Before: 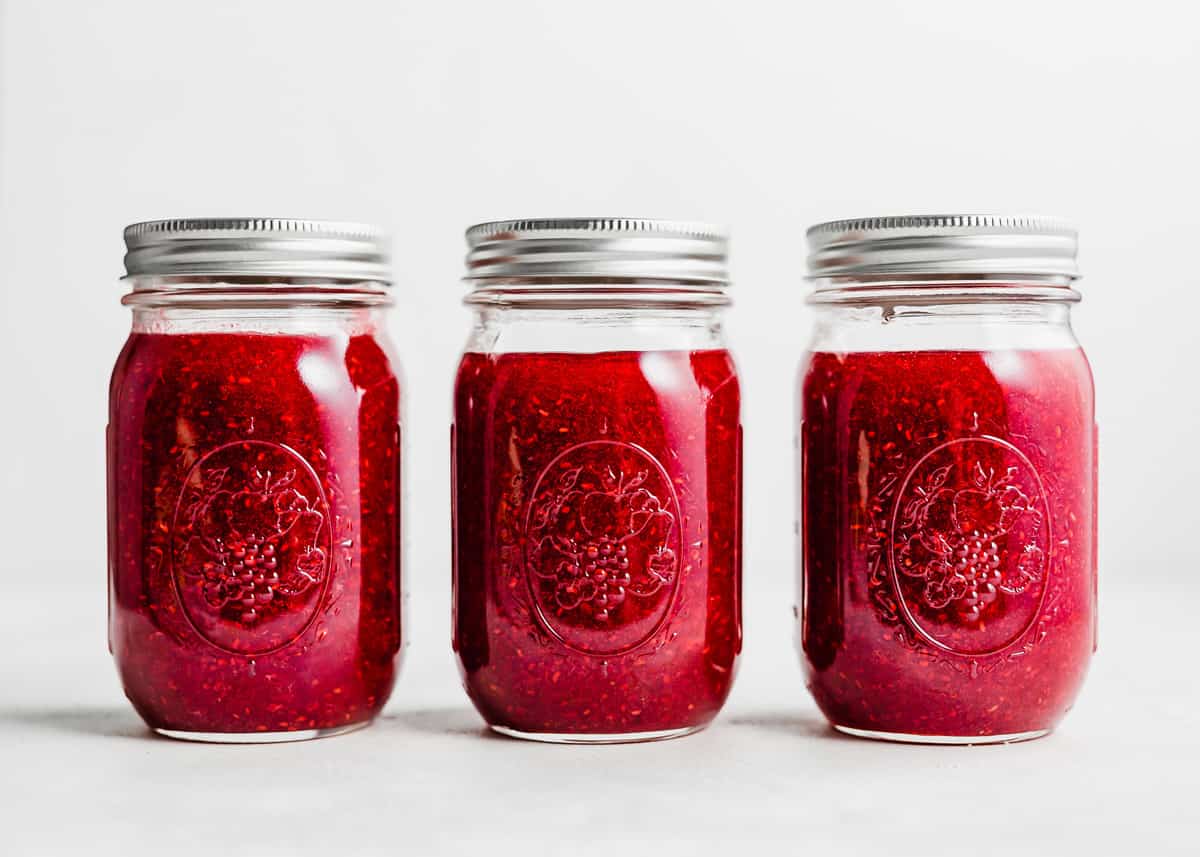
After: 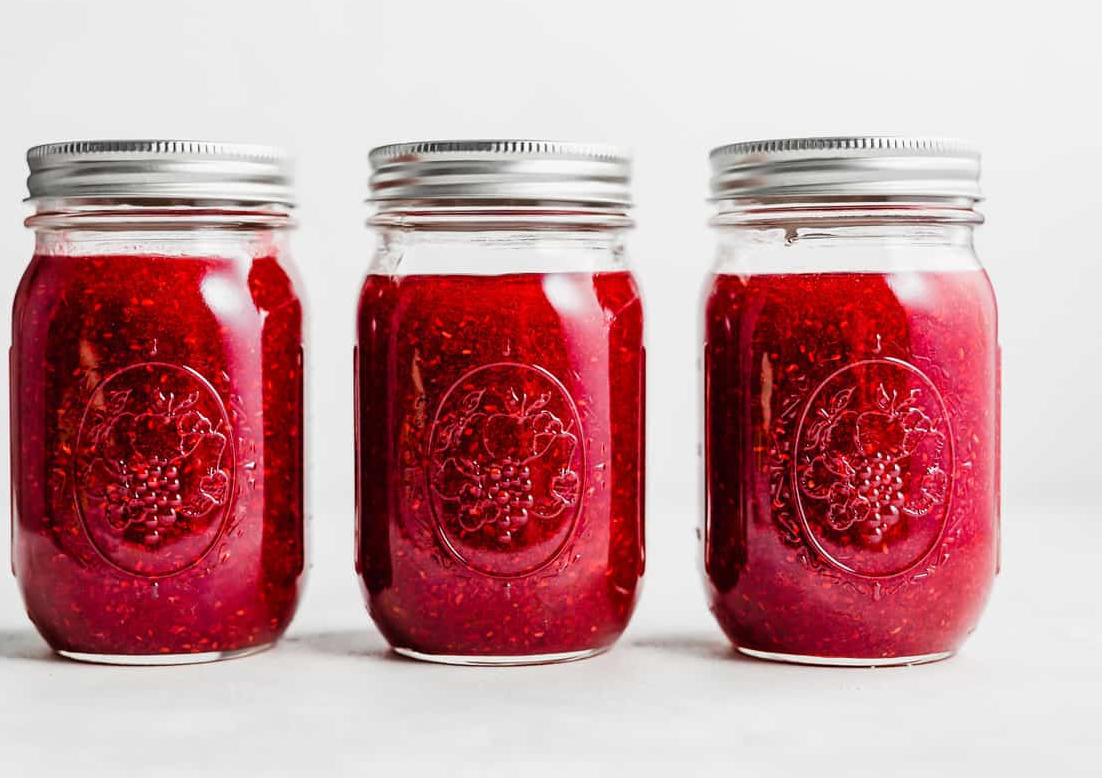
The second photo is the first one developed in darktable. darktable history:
crop and rotate: left 8.101%, top 9.153%
